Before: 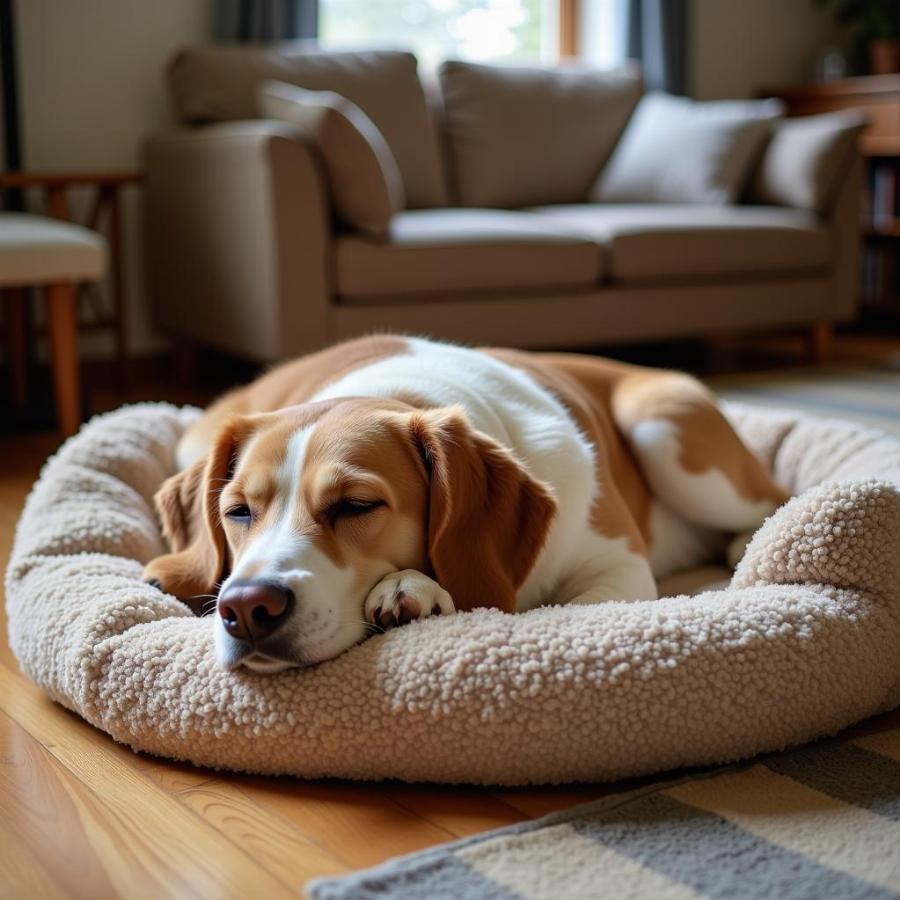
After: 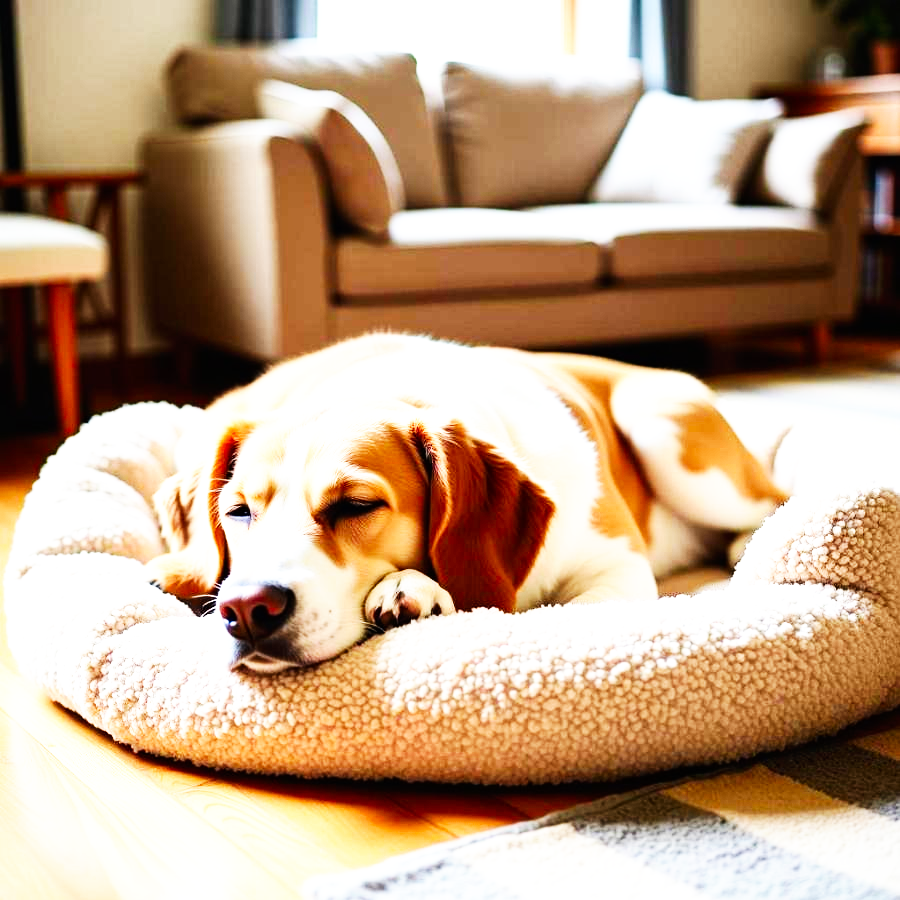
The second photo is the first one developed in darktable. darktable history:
base curve: curves: ch0 [(0, 0) (0.007, 0.004) (0.027, 0.03) (0.046, 0.07) (0.207, 0.54) (0.442, 0.872) (0.673, 0.972) (1, 1)], preserve colors none
haze removal: strength 0.012, distance 0.257, compatibility mode true
tone equalizer: -8 EV -0.386 EV, -7 EV -0.426 EV, -6 EV -0.323 EV, -5 EV -0.197 EV, -3 EV 0.241 EV, -2 EV 0.347 EV, -1 EV 0.396 EV, +0 EV 0.414 EV, edges refinement/feathering 500, mask exposure compensation -1.57 EV, preserve details no
exposure: black level correction 0, exposure 0.937 EV, compensate highlight preservation false
contrast brightness saturation: contrast 0.038, saturation 0.07
